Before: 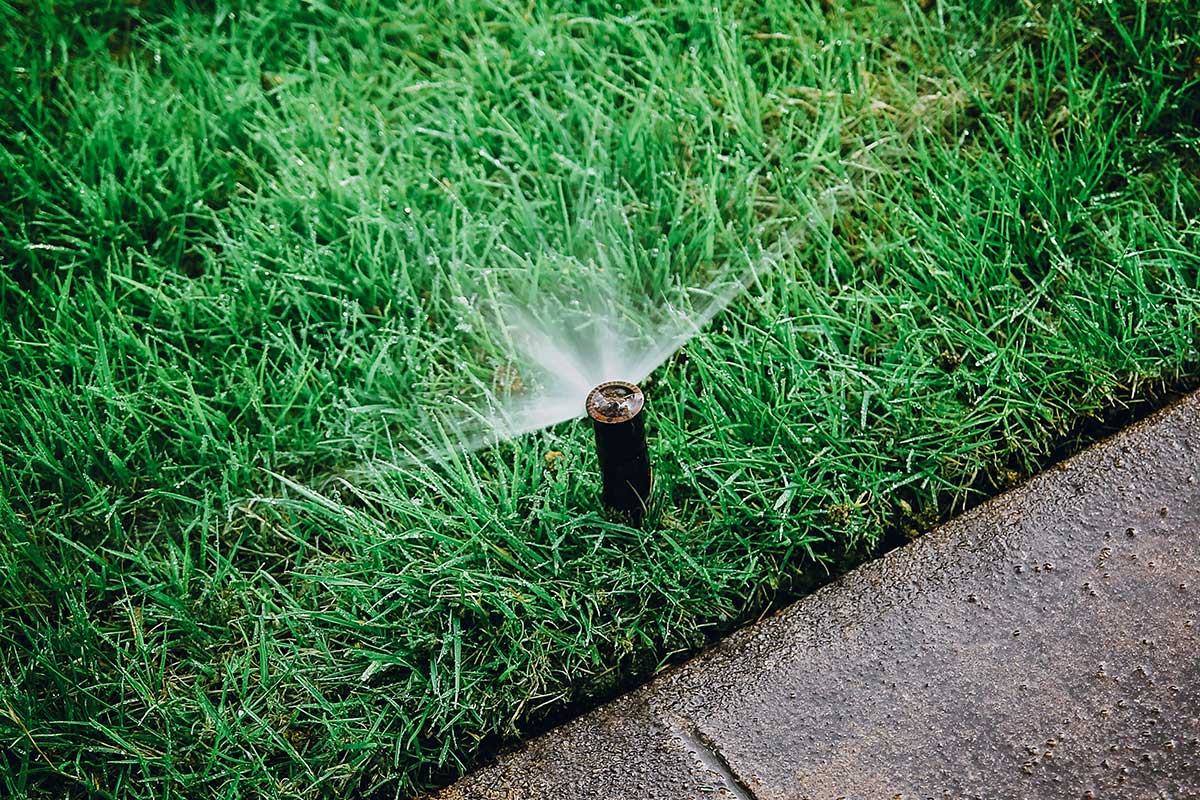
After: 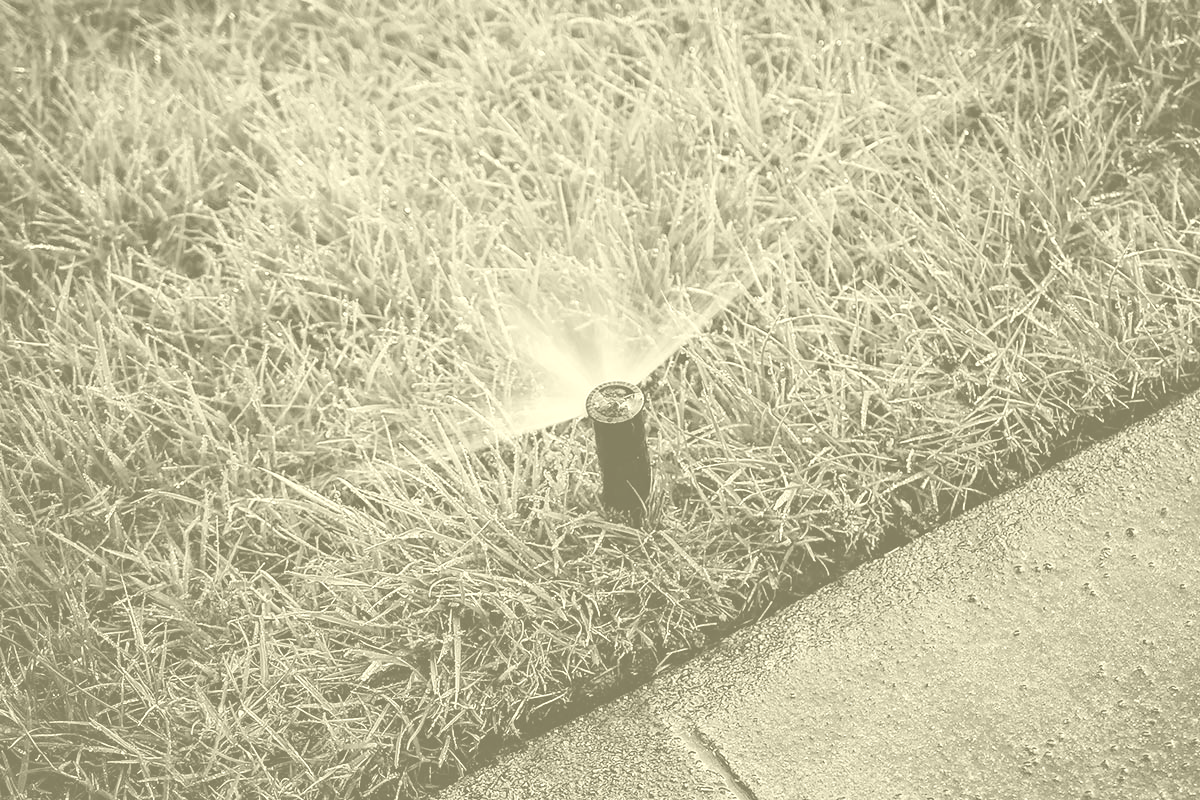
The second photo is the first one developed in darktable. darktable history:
colorize: hue 43.2°, saturation 40%, version 1
exposure: black level correction 0.011, compensate highlight preservation false
white balance: red 0.766, blue 1.537
